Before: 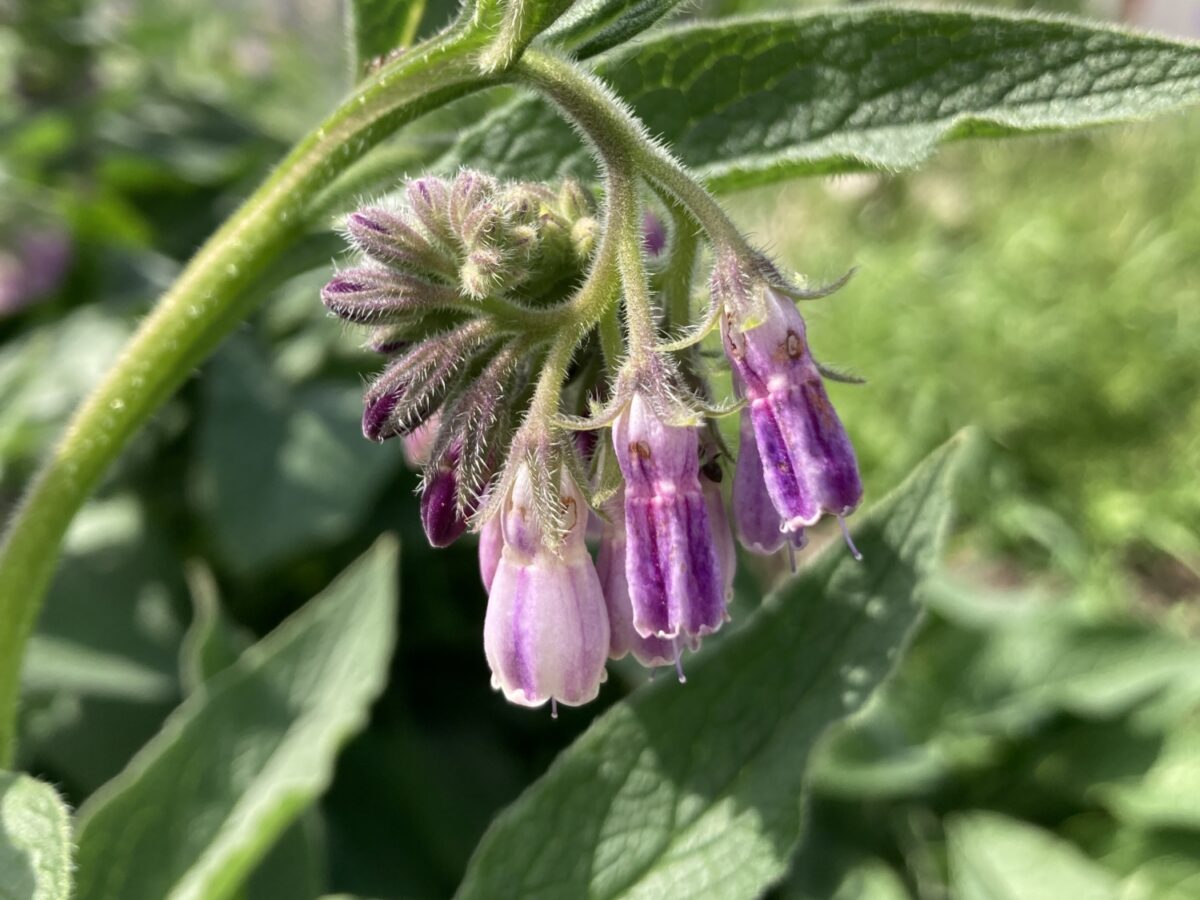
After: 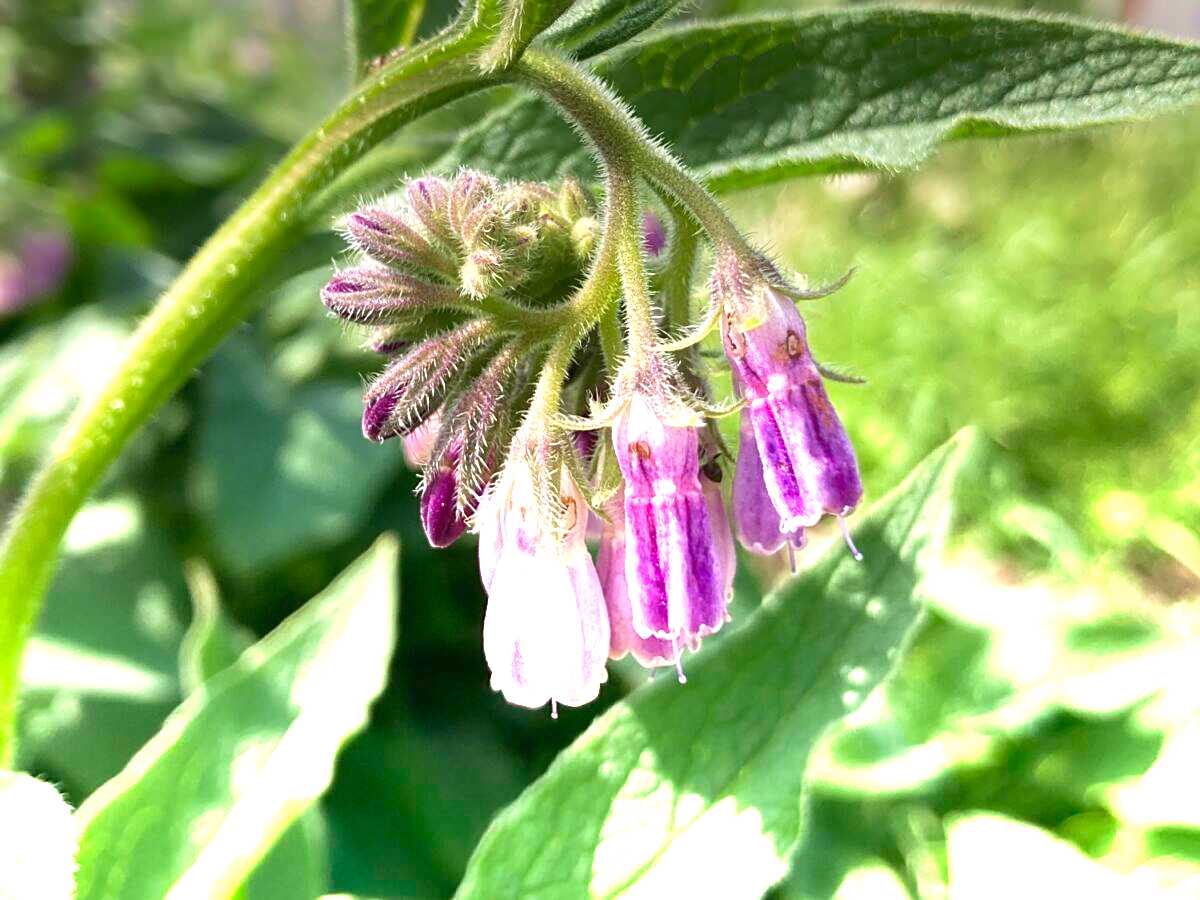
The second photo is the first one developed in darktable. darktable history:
vibrance: on, module defaults
velvia: on, module defaults
sharpen: on, module defaults
graduated density: density -3.9 EV
contrast equalizer: y [[0.5, 0.488, 0.462, 0.461, 0.491, 0.5], [0.5 ×6], [0.5 ×6], [0 ×6], [0 ×6]]
exposure: exposure -0.01 EV, compensate highlight preservation false
